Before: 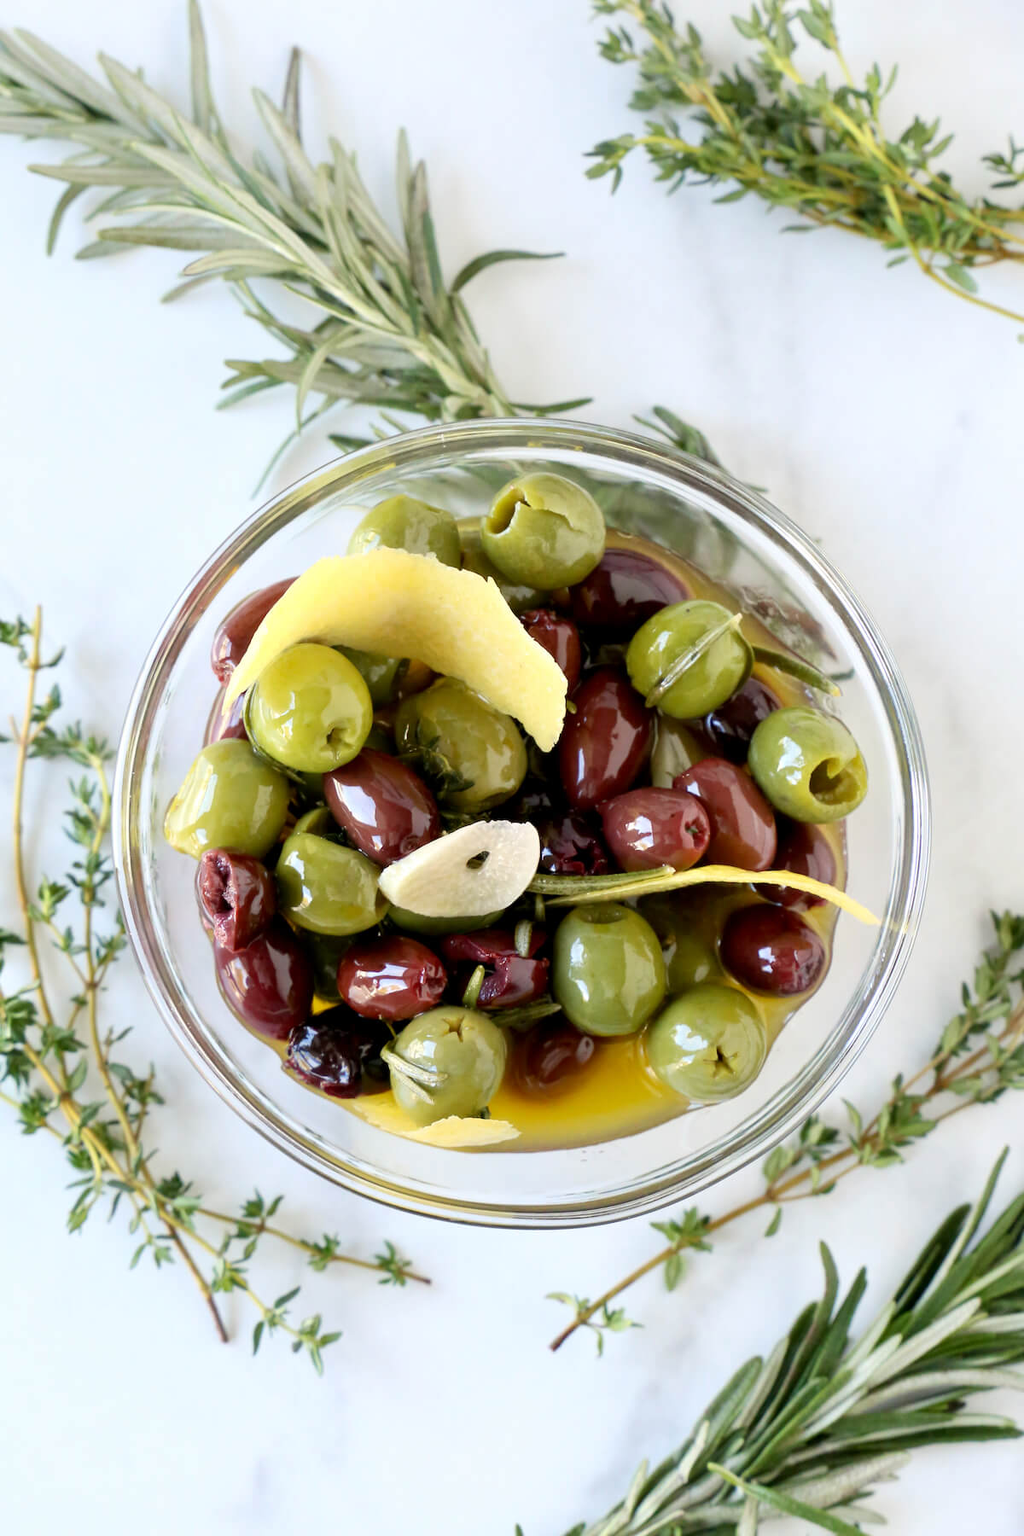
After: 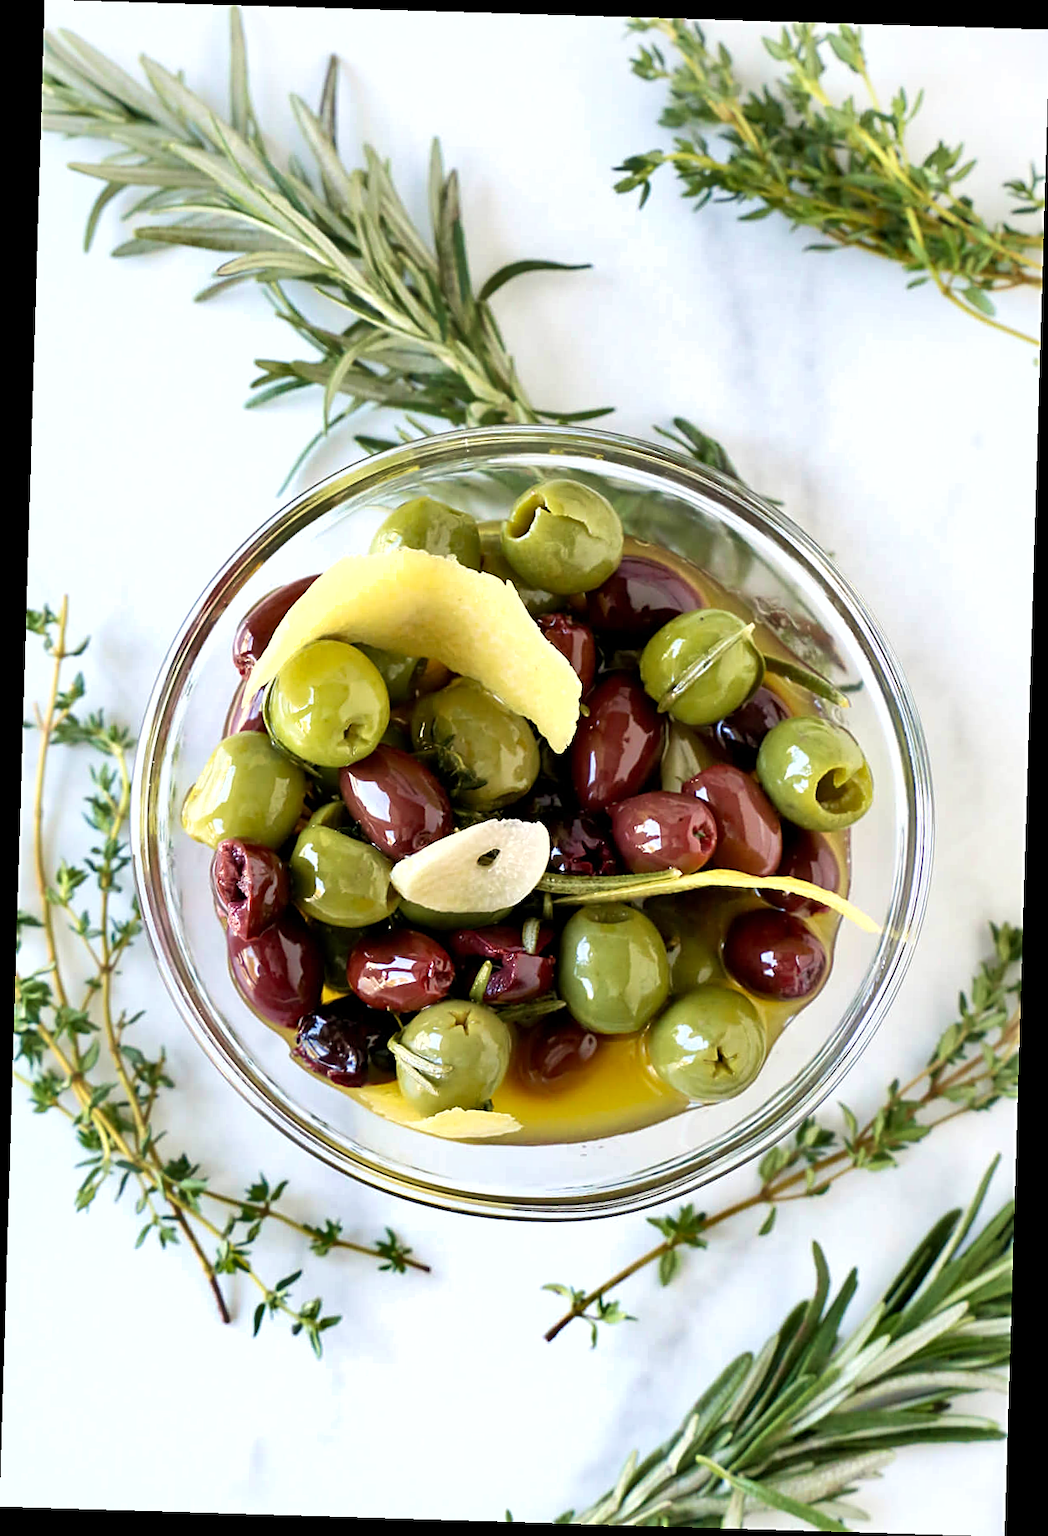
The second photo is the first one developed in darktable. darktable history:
rotate and perspective: rotation 1.72°, automatic cropping off
velvia: strength 29%
sharpen: on, module defaults
shadows and highlights: low approximation 0.01, soften with gaussian
base curve: curves: ch0 [(0, 0) (0.303, 0.277) (1, 1)]
levels: levels [0, 0.476, 0.951]
